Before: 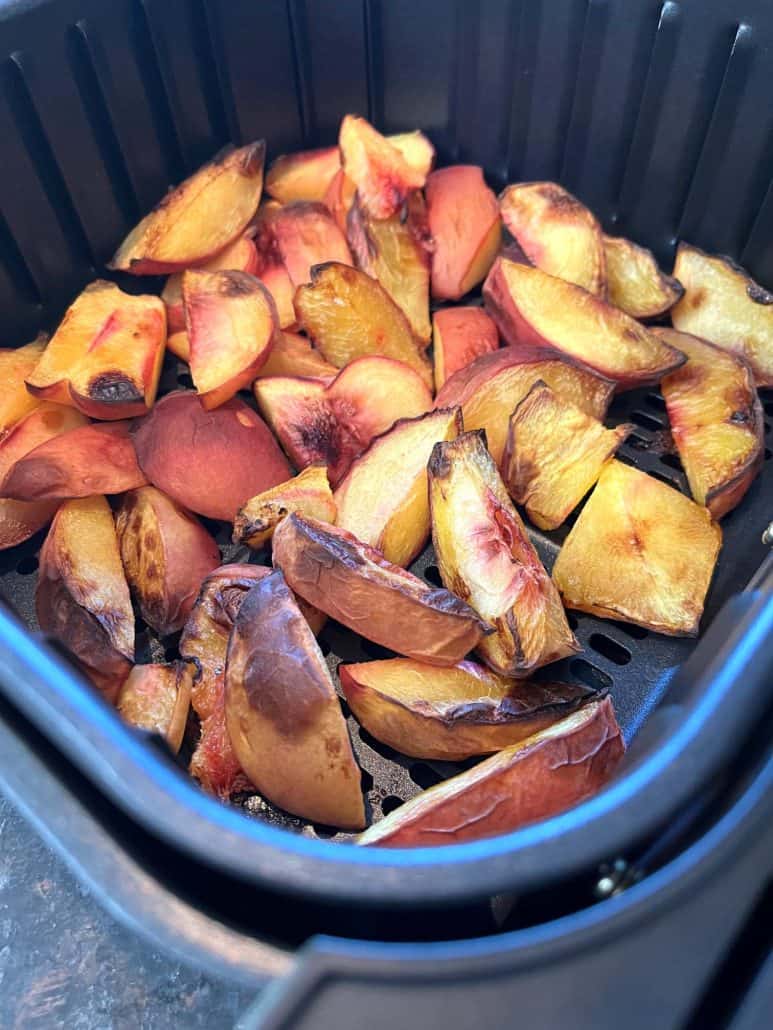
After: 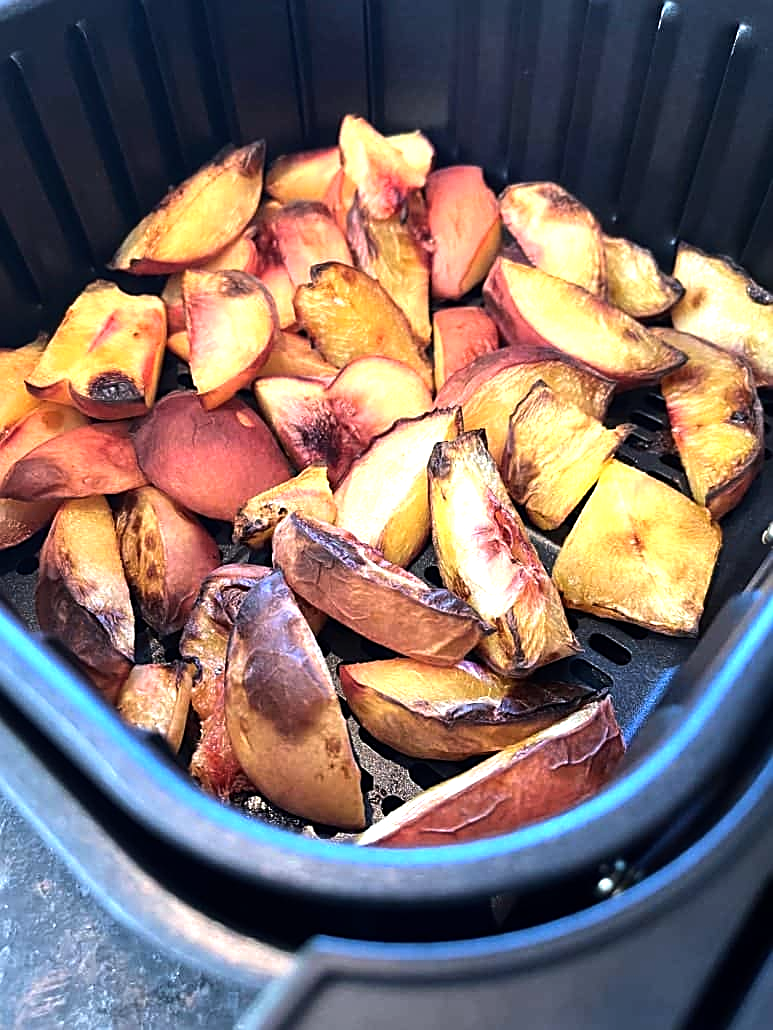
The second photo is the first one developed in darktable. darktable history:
sharpen: on, module defaults
tone equalizer: -8 EV -0.774 EV, -7 EV -0.723 EV, -6 EV -0.632 EV, -5 EV -0.378 EV, -3 EV 0.379 EV, -2 EV 0.6 EV, -1 EV 0.691 EV, +0 EV 0.756 EV, edges refinement/feathering 500, mask exposure compensation -1.57 EV, preserve details no
